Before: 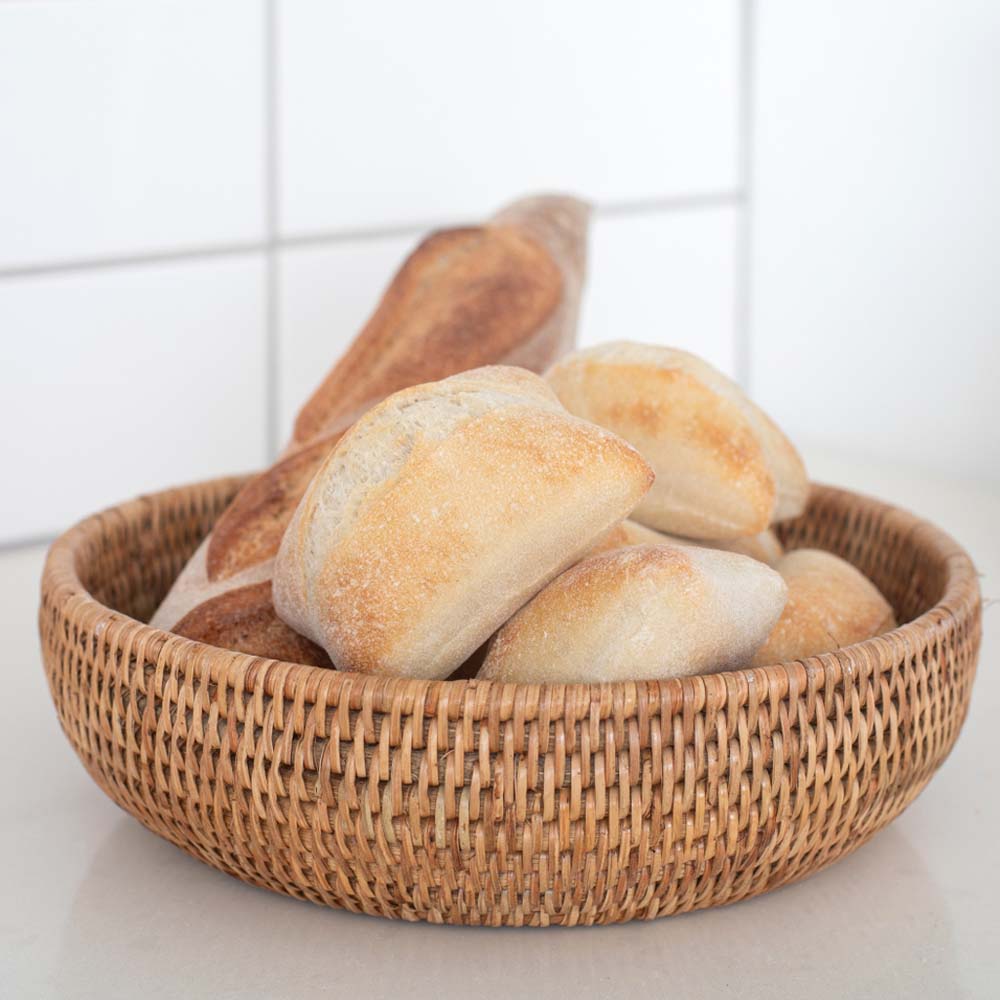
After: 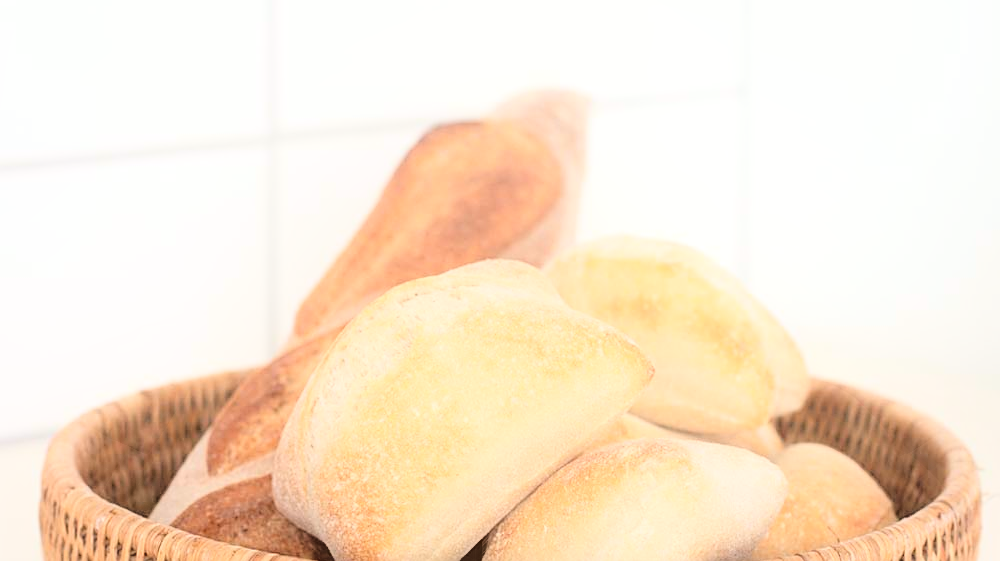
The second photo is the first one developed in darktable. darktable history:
crop and rotate: top 10.605%, bottom 33.274%
color correction: highlights b* 3
contrast equalizer: octaves 7, y [[0.6 ×6], [0.55 ×6], [0 ×6], [0 ×6], [0 ×6]], mix -1
sharpen: on, module defaults
base curve: curves: ch0 [(0, 0) (0.032, 0.037) (0.105, 0.228) (0.435, 0.76) (0.856, 0.983) (1, 1)]
local contrast: on, module defaults
